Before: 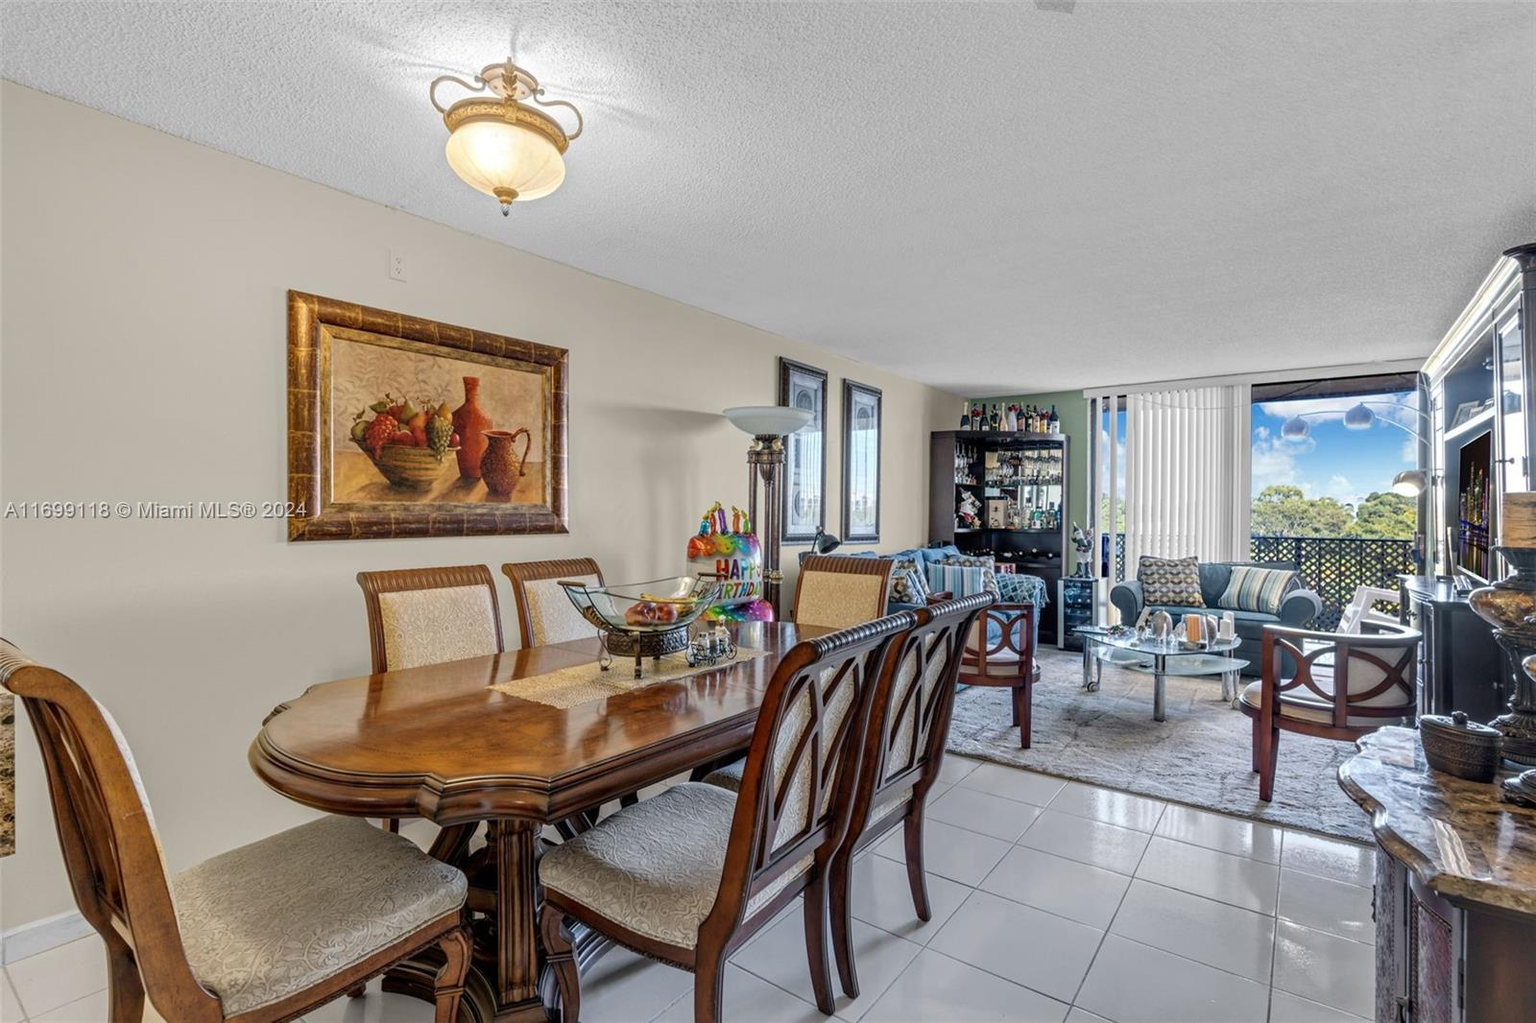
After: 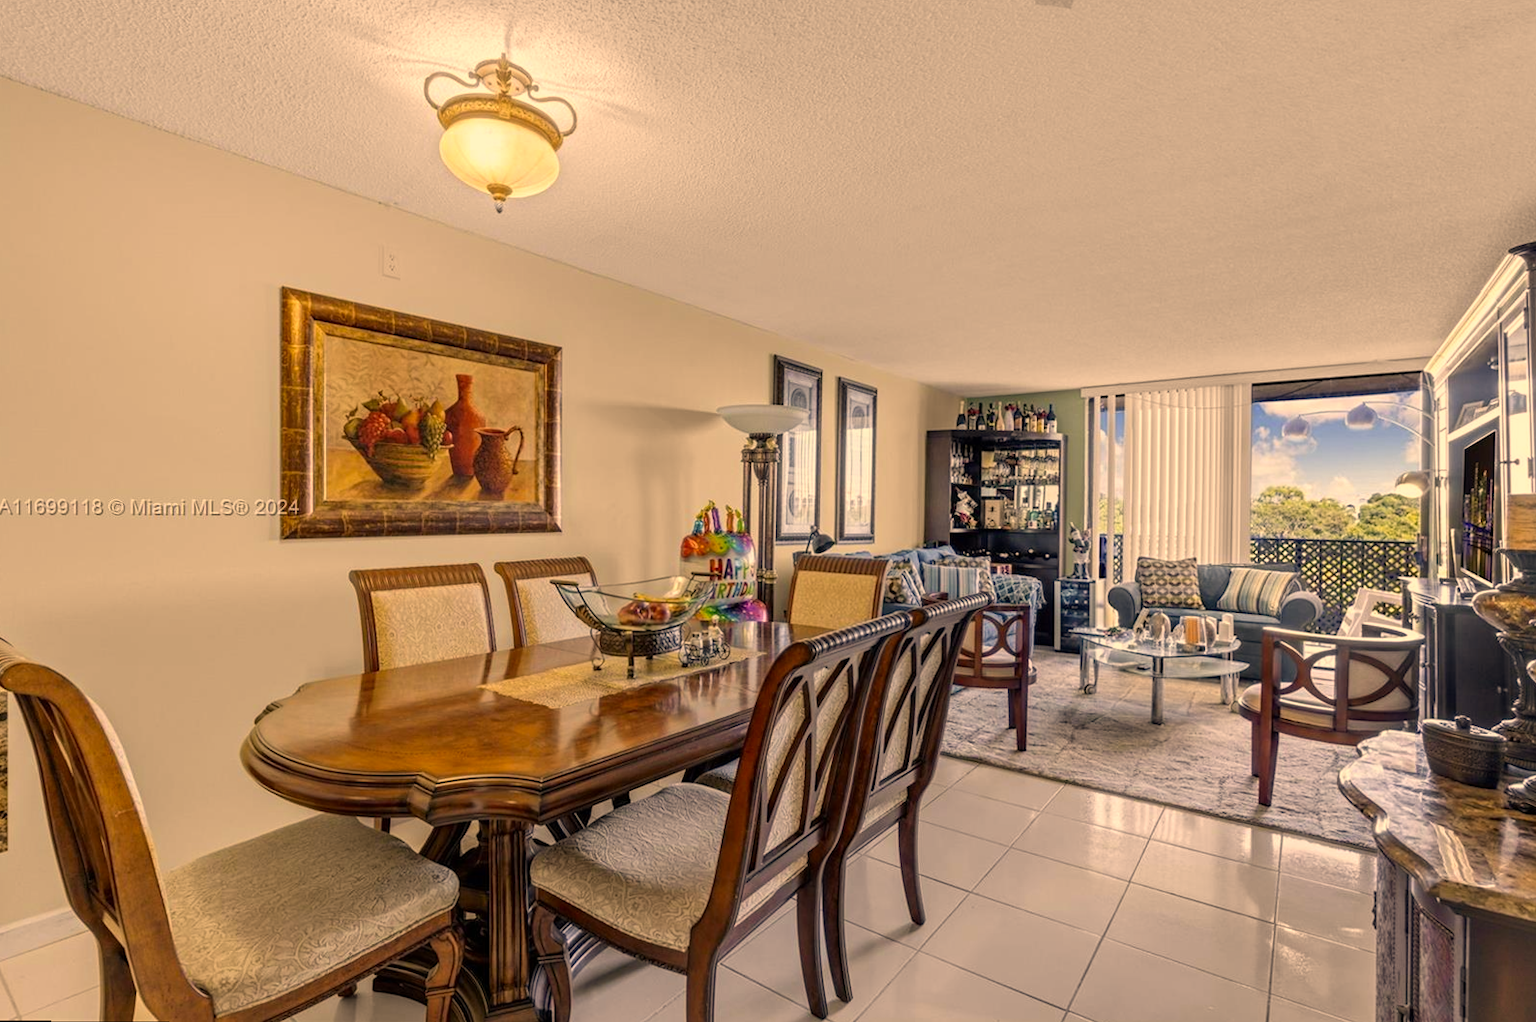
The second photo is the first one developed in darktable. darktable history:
rotate and perspective: rotation 0.192°, lens shift (horizontal) -0.015, crop left 0.005, crop right 0.996, crop top 0.006, crop bottom 0.99
color correction: highlights a* 15, highlights b* 31.55
color calibration: illuminant same as pipeline (D50), adaptation none (bypass), gamut compression 1.72
